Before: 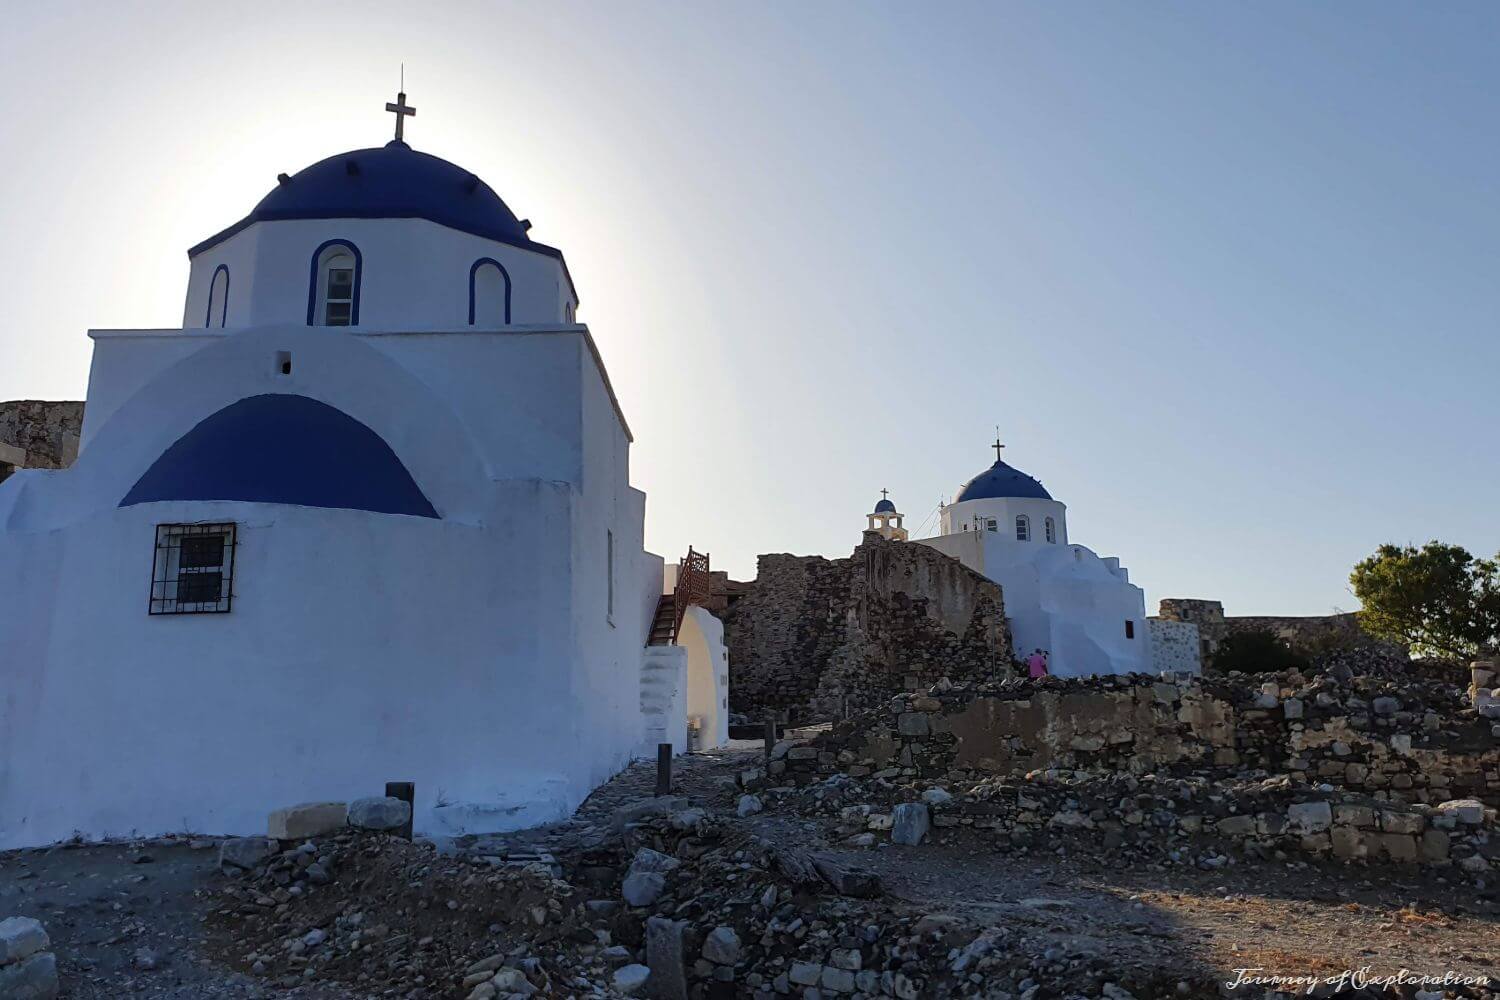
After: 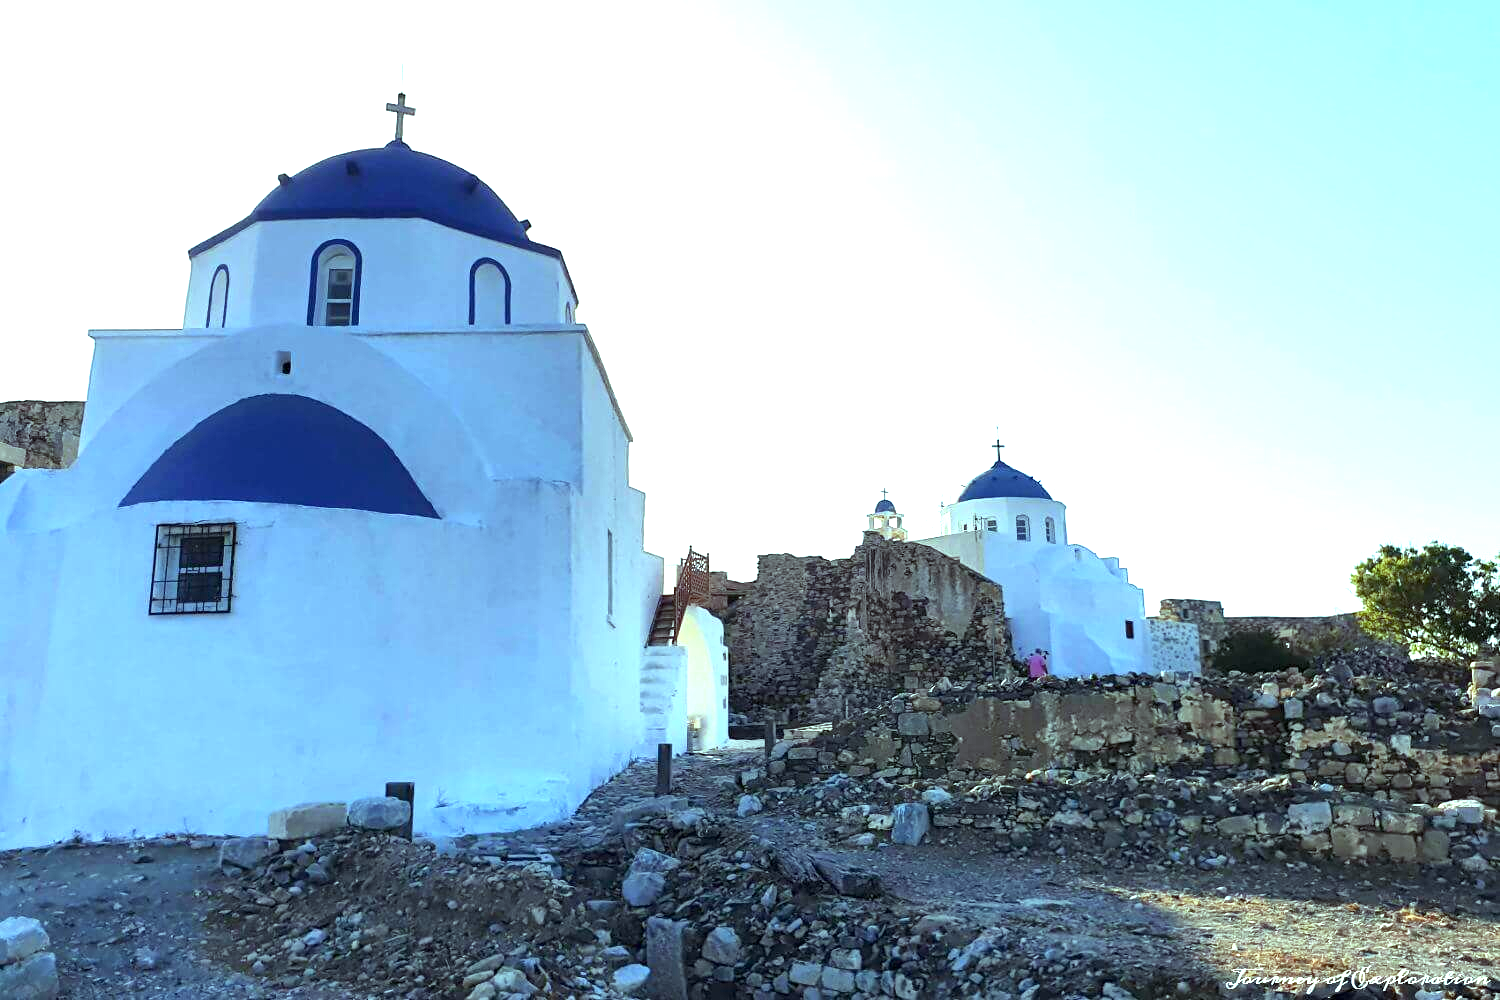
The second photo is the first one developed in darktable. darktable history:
color balance: mode lift, gamma, gain (sRGB), lift [0.997, 0.979, 1.021, 1.011], gamma [1, 1.084, 0.916, 0.998], gain [1, 0.87, 1.13, 1.101], contrast 4.55%, contrast fulcrum 38.24%, output saturation 104.09%
exposure: black level correction 0.001, exposure 1.646 EV, compensate exposure bias true, compensate highlight preservation false
